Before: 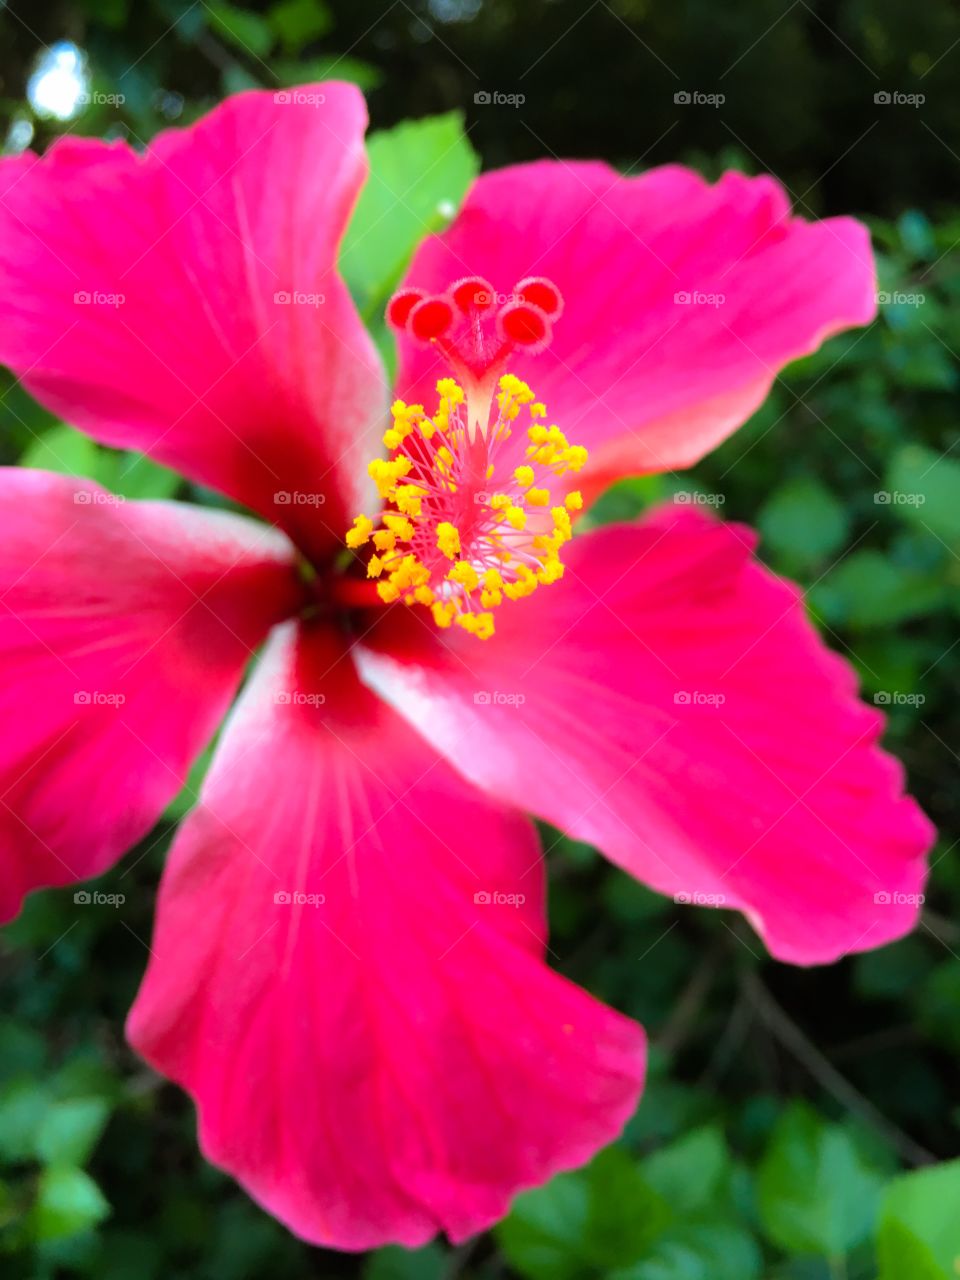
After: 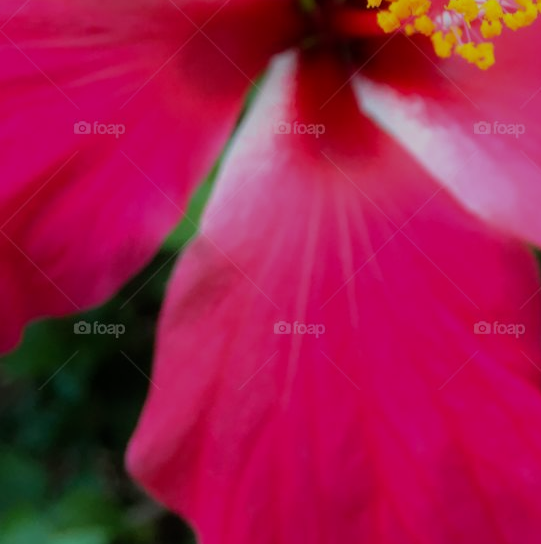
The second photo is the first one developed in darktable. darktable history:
base curve: curves: ch0 [(0, 0) (0.472, 0.455) (1, 1)], preserve colors none
exposure: black level correction 0, exposure -0.762 EV, compensate highlight preservation false
crop: top 44.546%, right 43.626%, bottom 12.925%
